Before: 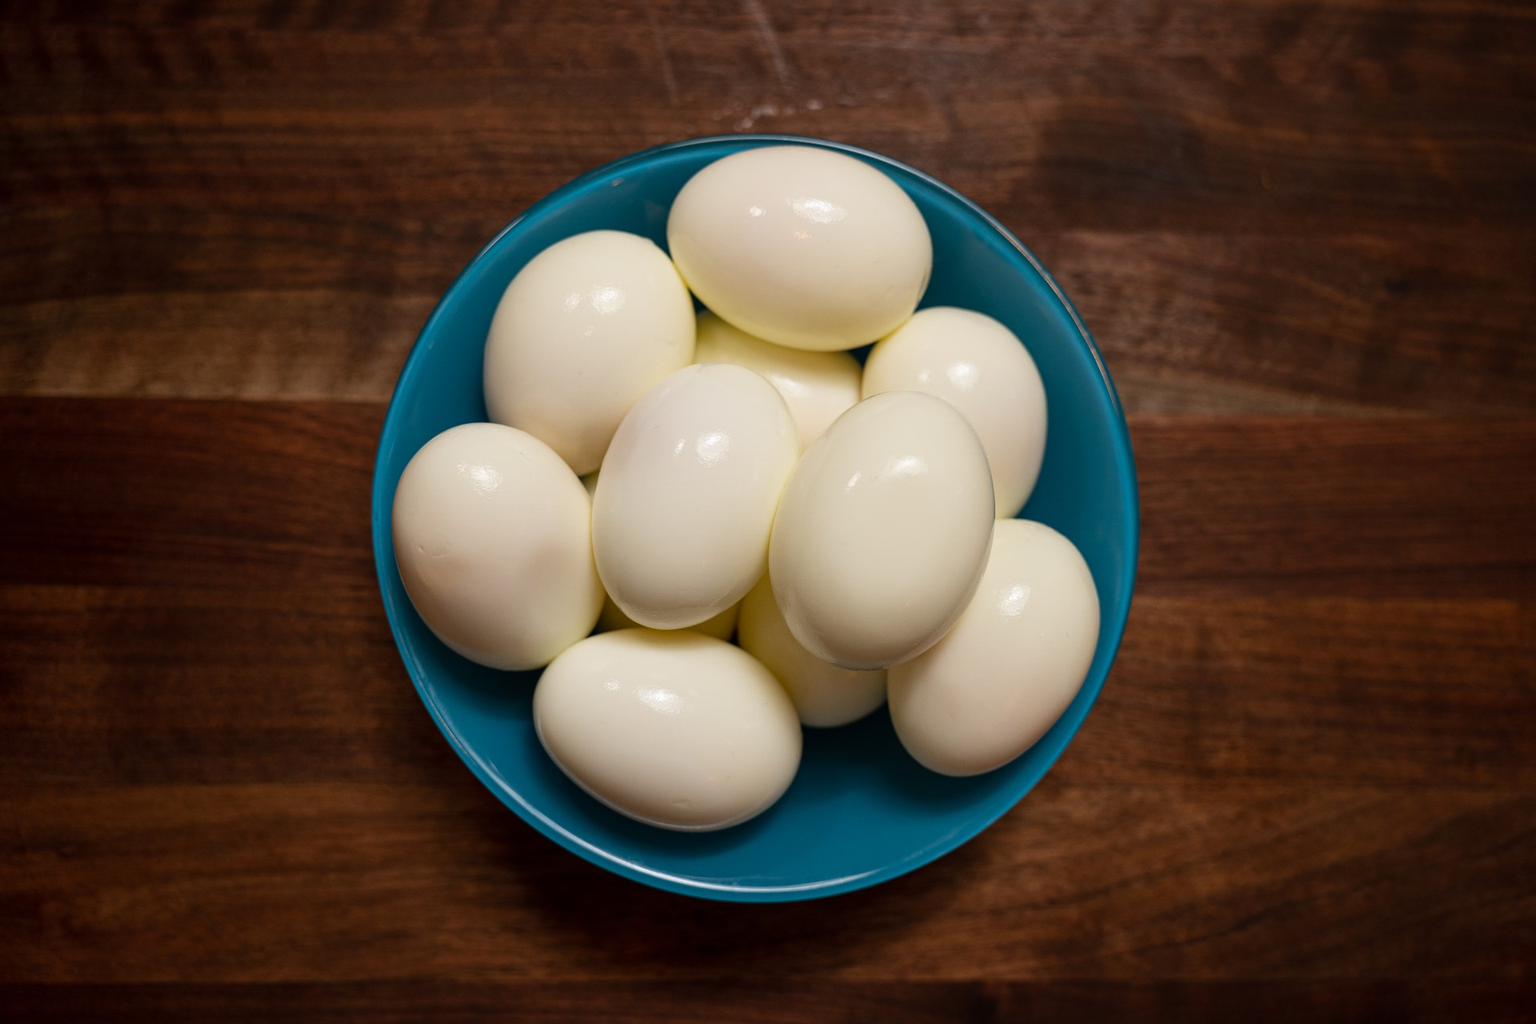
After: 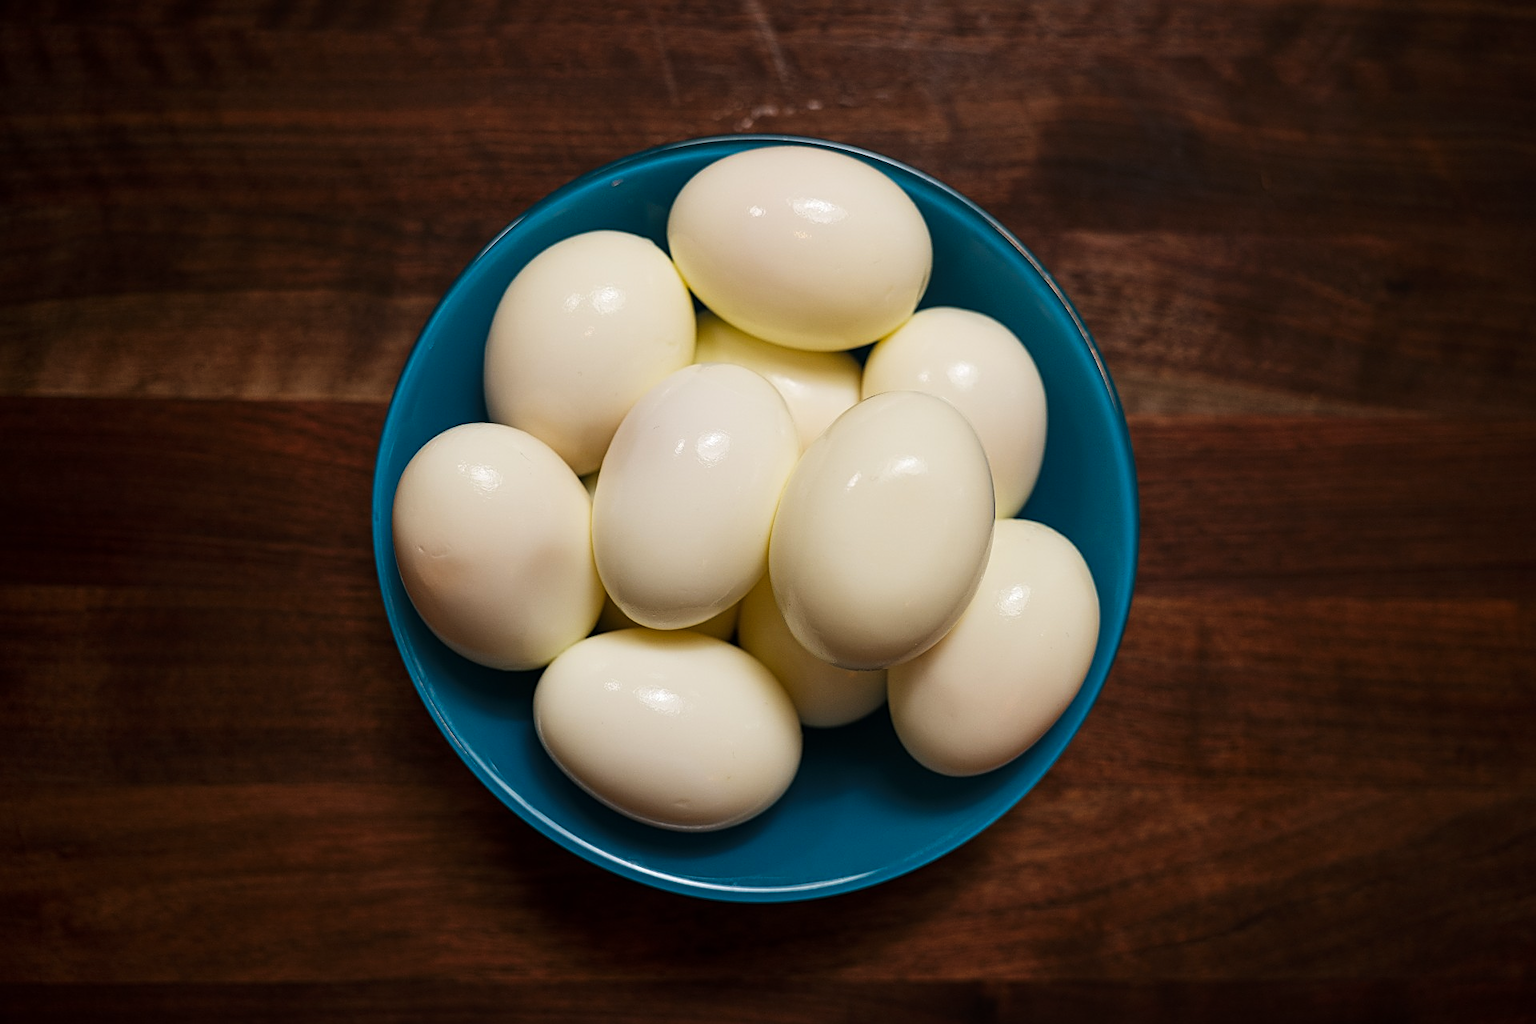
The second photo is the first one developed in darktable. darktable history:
sharpen: on, module defaults
tone curve: curves: ch0 [(0, 0) (0.227, 0.17) (0.766, 0.774) (1, 1)]; ch1 [(0, 0) (0.114, 0.127) (0.437, 0.452) (0.498, 0.495) (0.579, 0.576) (1, 1)]; ch2 [(0, 0) (0.233, 0.259) (0.493, 0.492) (0.568, 0.579) (1, 1)], preserve colors none
